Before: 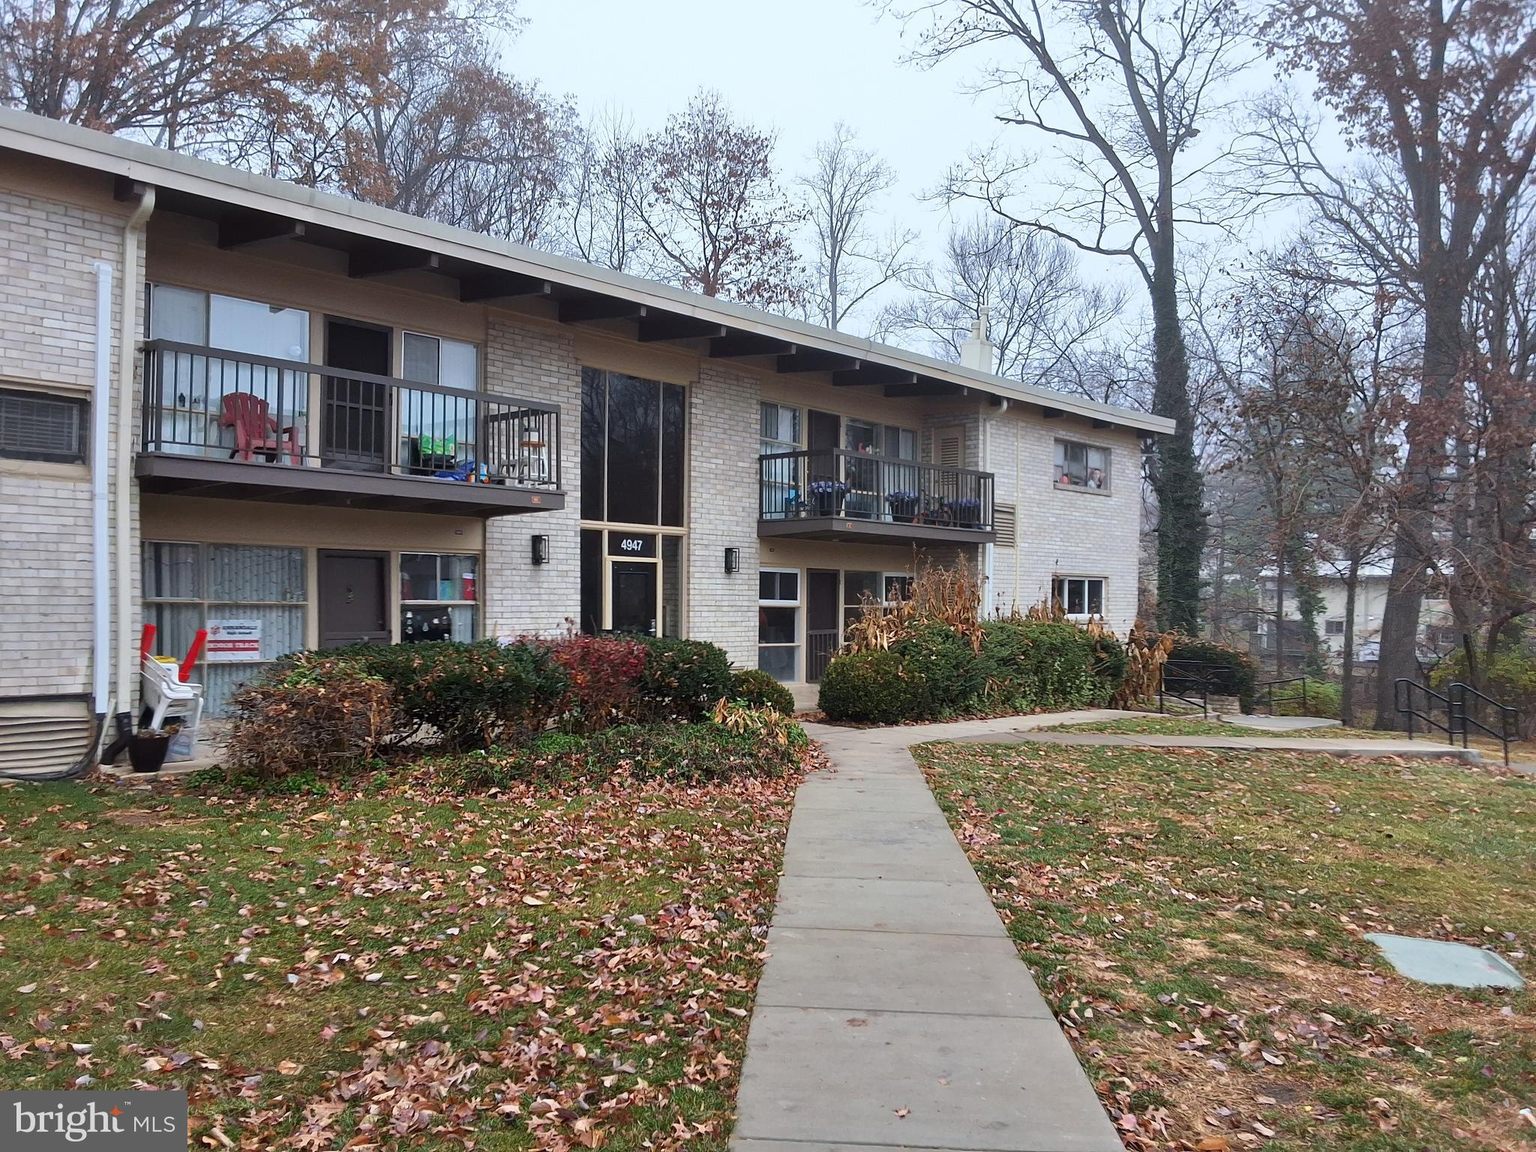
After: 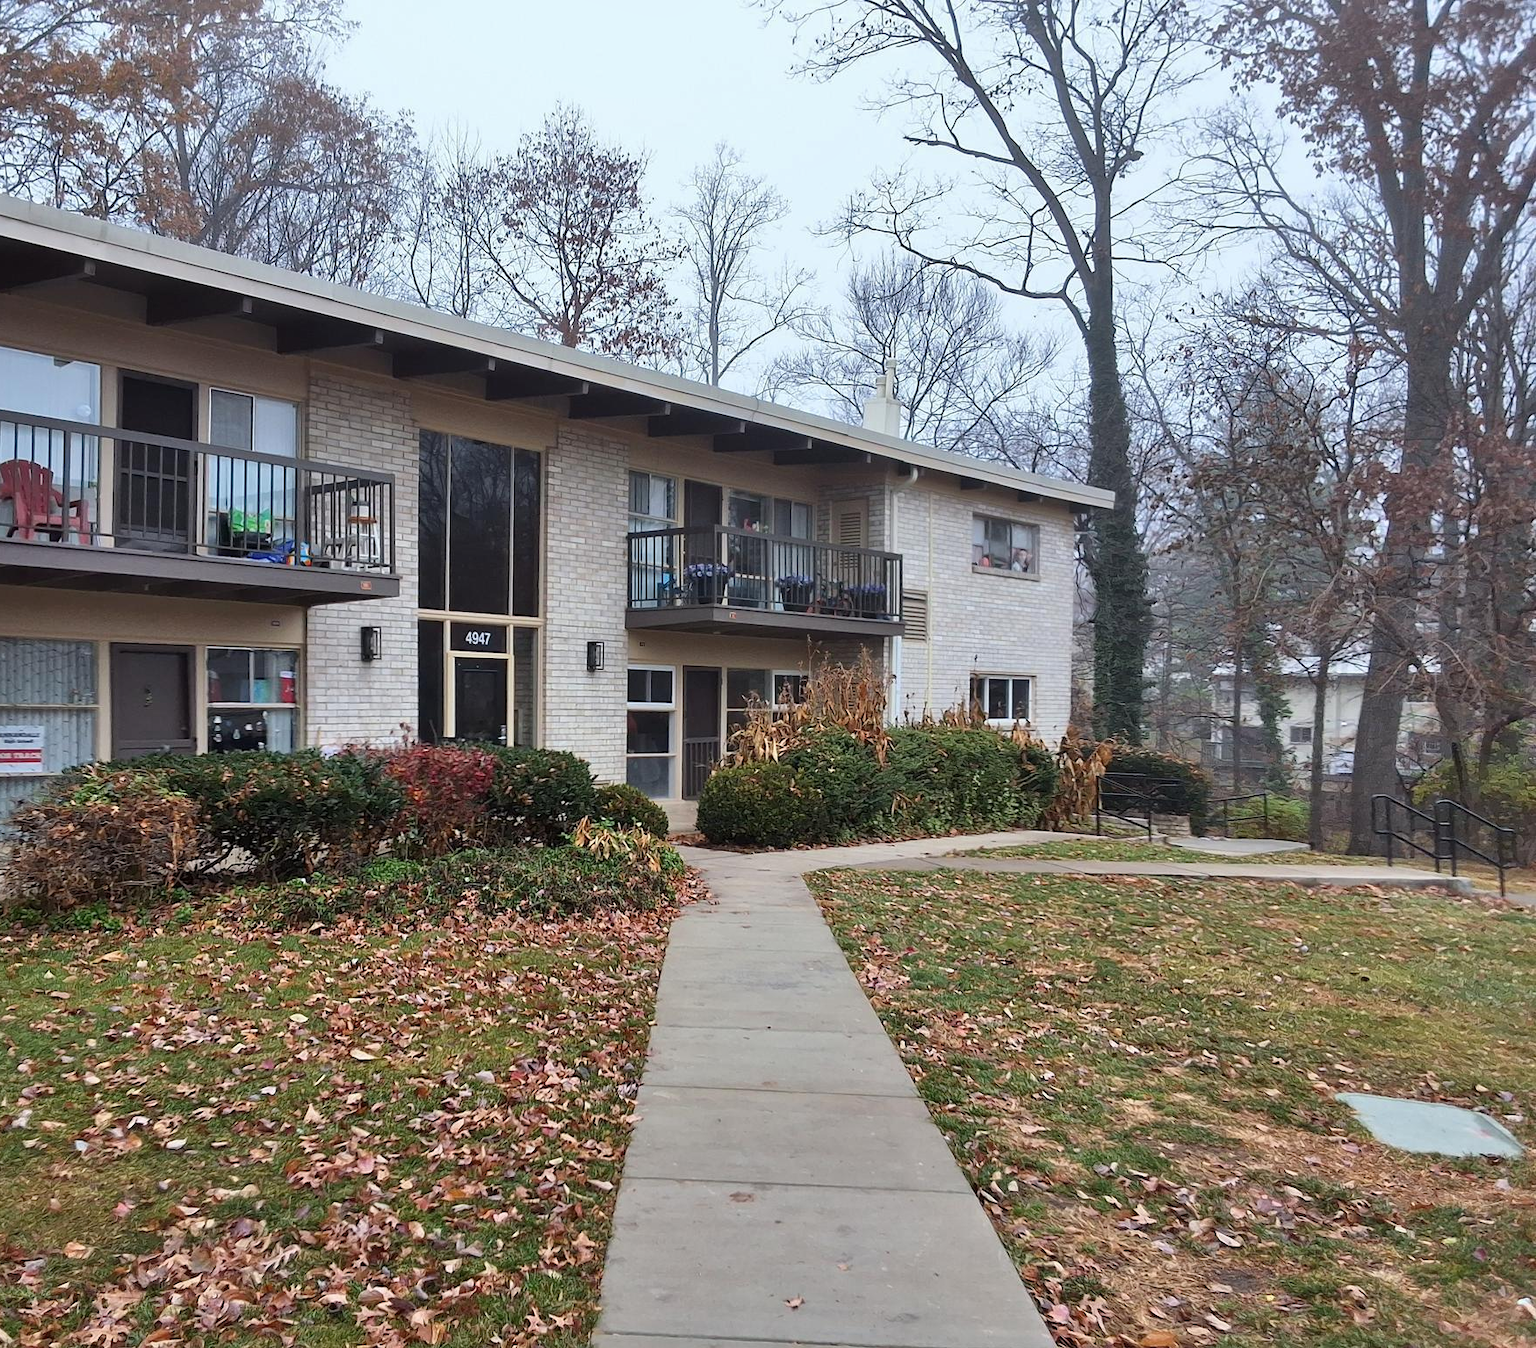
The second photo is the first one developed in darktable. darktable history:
crop and rotate: left 14.584%
shadows and highlights: shadows 52.34, highlights -28.23, soften with gaussian
